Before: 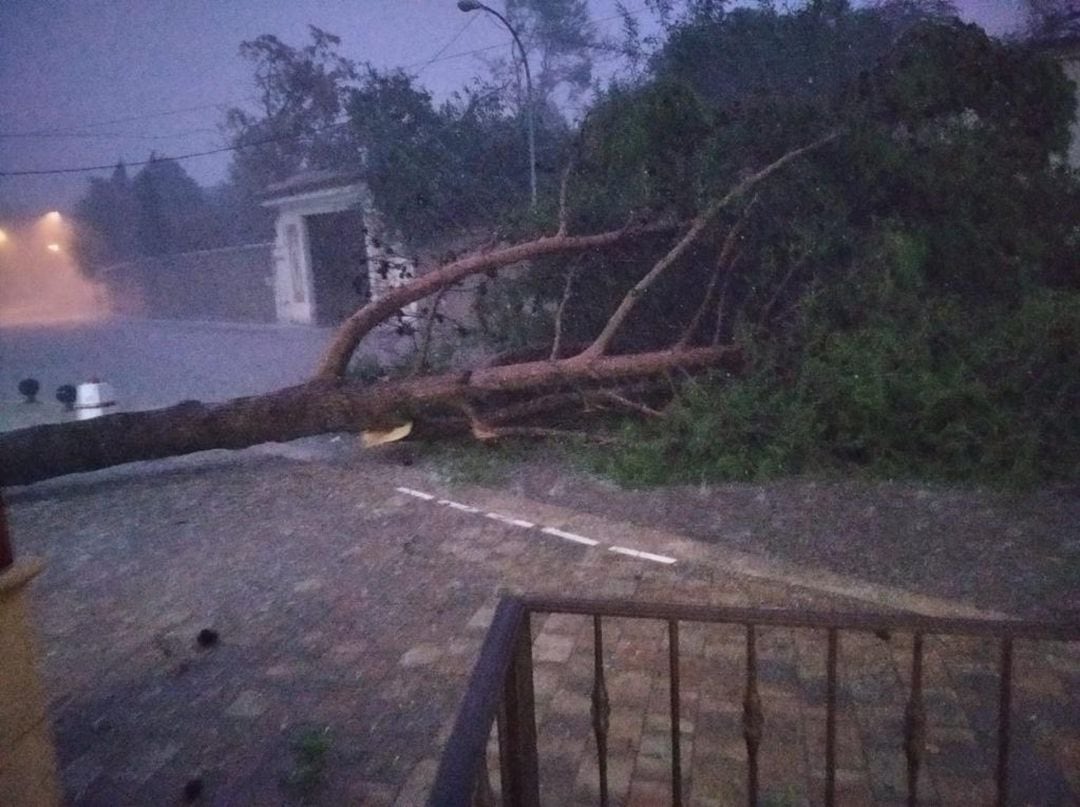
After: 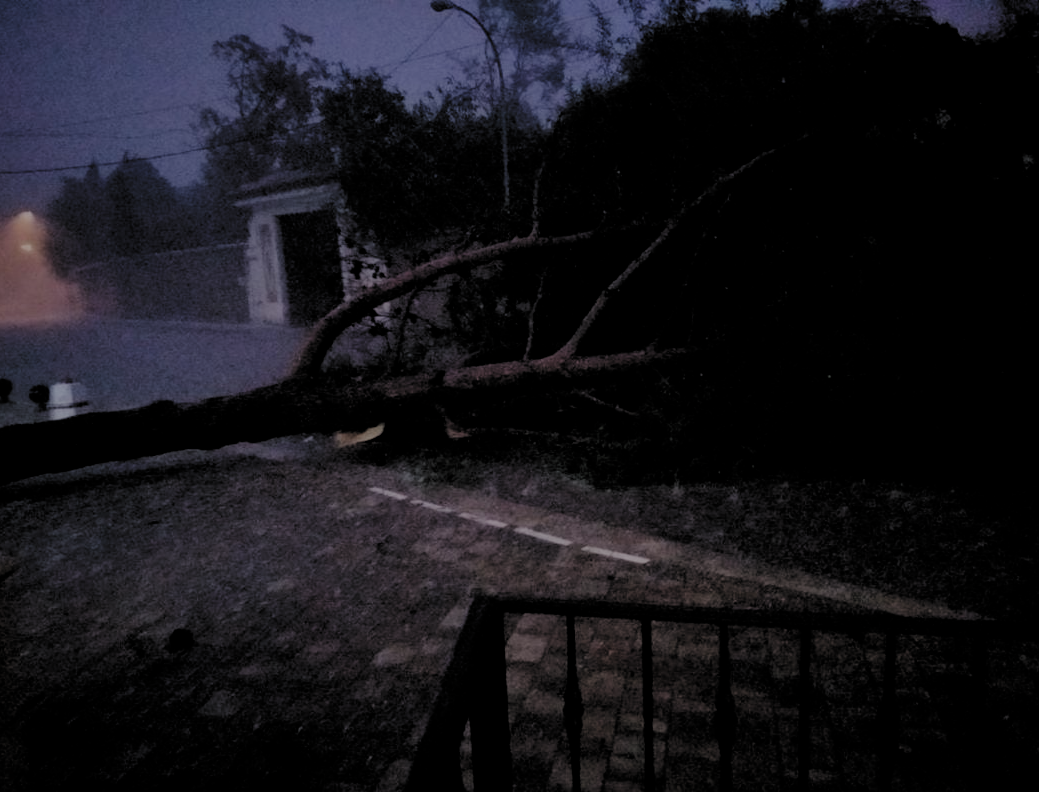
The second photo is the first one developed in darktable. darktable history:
exposure: exposure -1.573 EV, compensate highlight preservation false
tone curve: curves: ch0 [(0, 0) (0.08, 0.056) (0.4, 0.4) (0.6, 0.612) (0.92, 0.924) (1, 1)], preserve colors none
filmic rgb: black relative exposure -2.87 EV, white relative exposure 4.56 EV, hardness 1.74, contrast 1.255, preserve chrominance RGB euclidean norm (legacy), color science v4 (2020)
crop and rotate: left 2.521%, right 1.242%, bottom 1.802%
